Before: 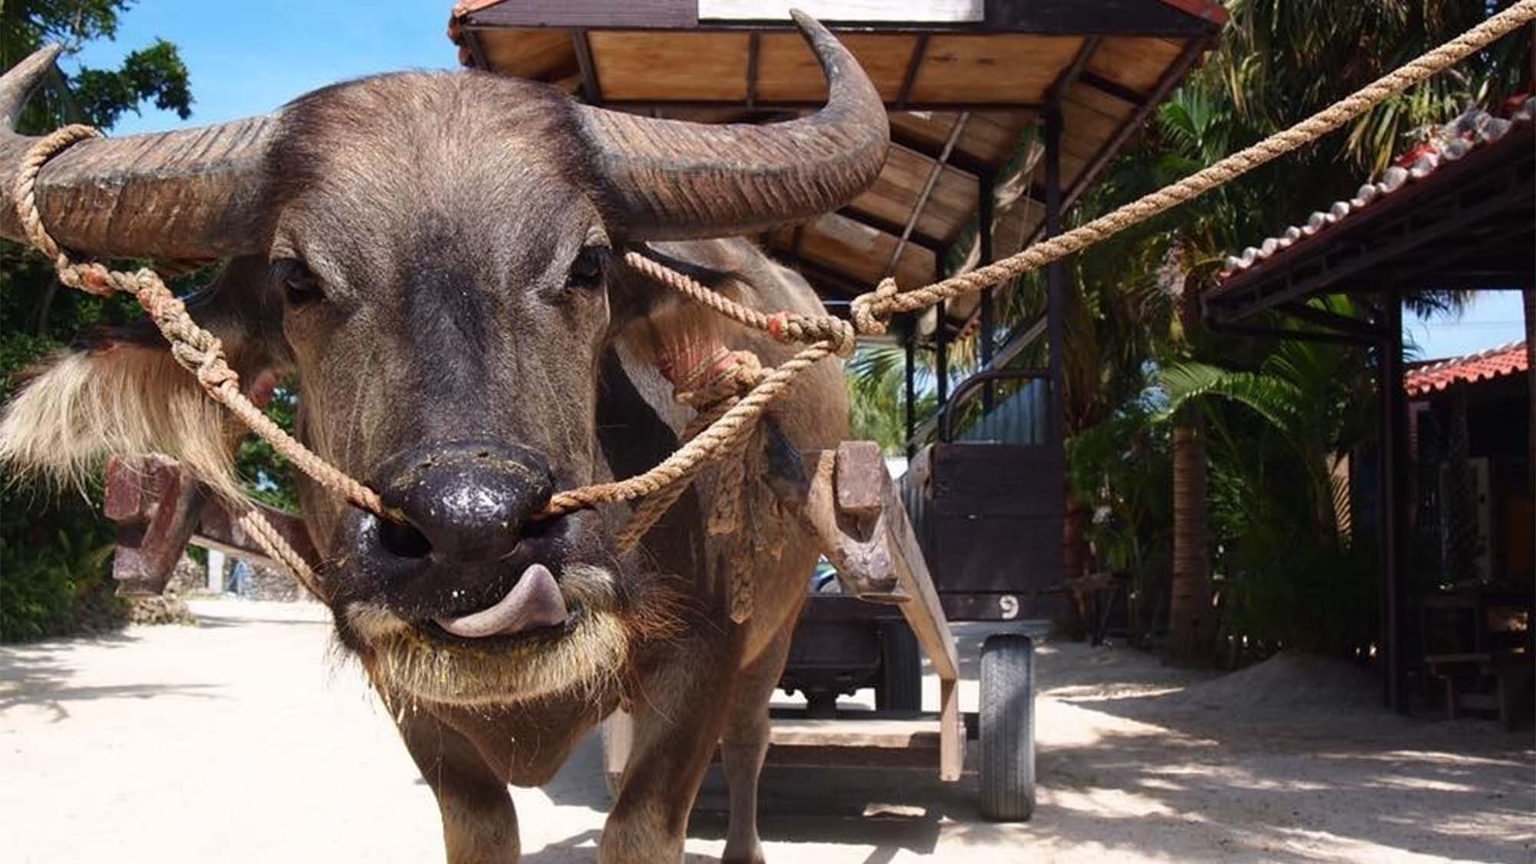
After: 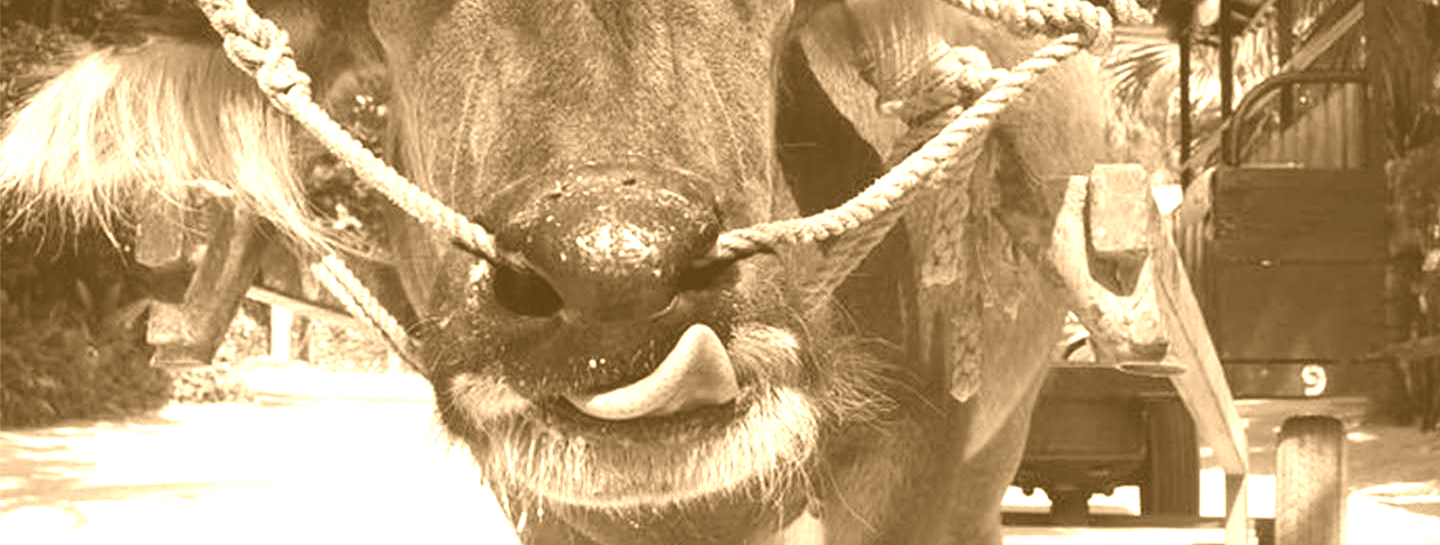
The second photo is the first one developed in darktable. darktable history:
crop: top 36.498%, right 27.964%, bottom 14.995%
exposure: exposure 0.236 EV, compensate highlight preservation false
colorize: hue 28.8°, source mix 100%
